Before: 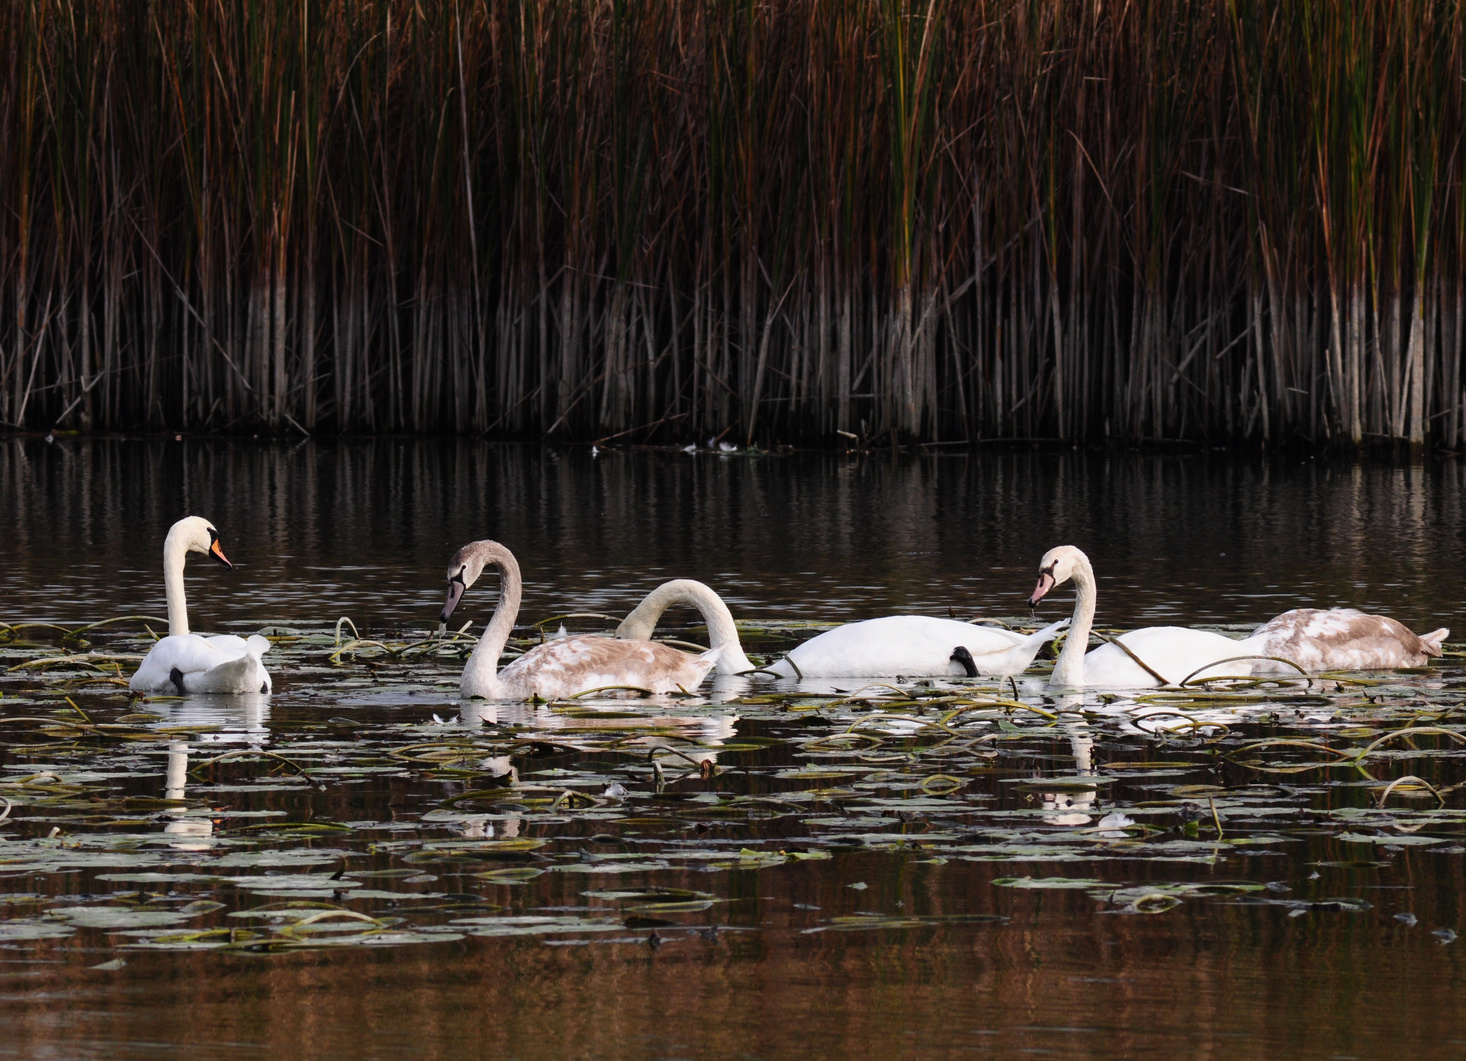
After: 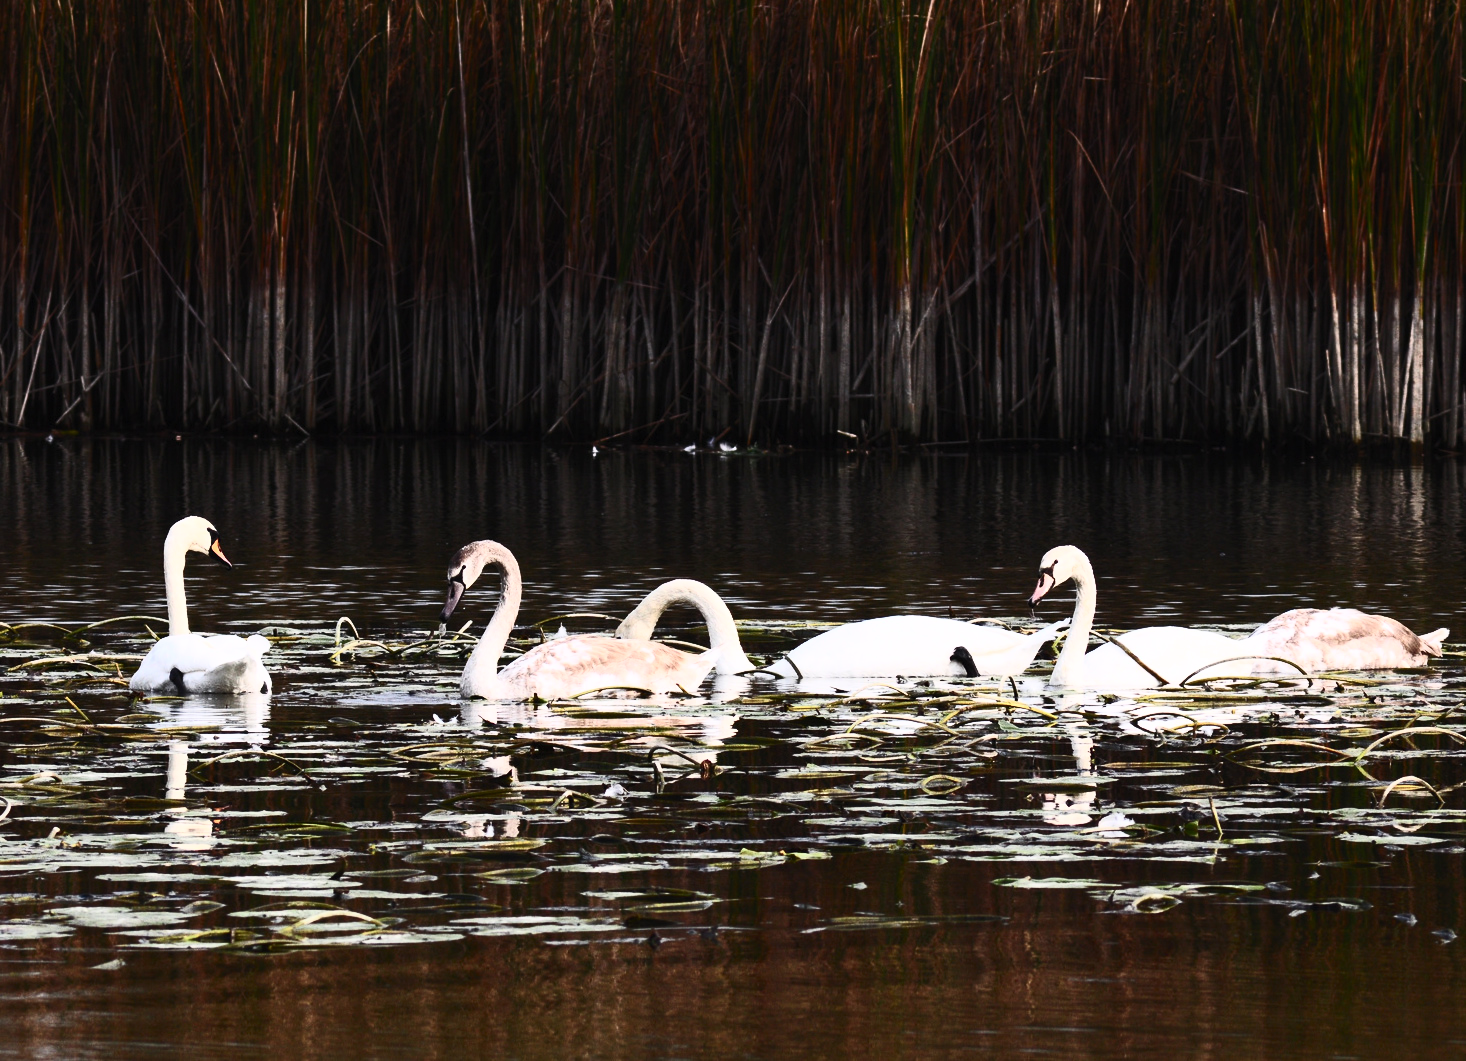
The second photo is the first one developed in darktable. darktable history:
contrast brightness saturation: contrast 0.635, brightness 0.338, saturation 0.136
color balance rgb: perceptual saturation grading › global saturation -12.32%, global vibrance 9.952%
